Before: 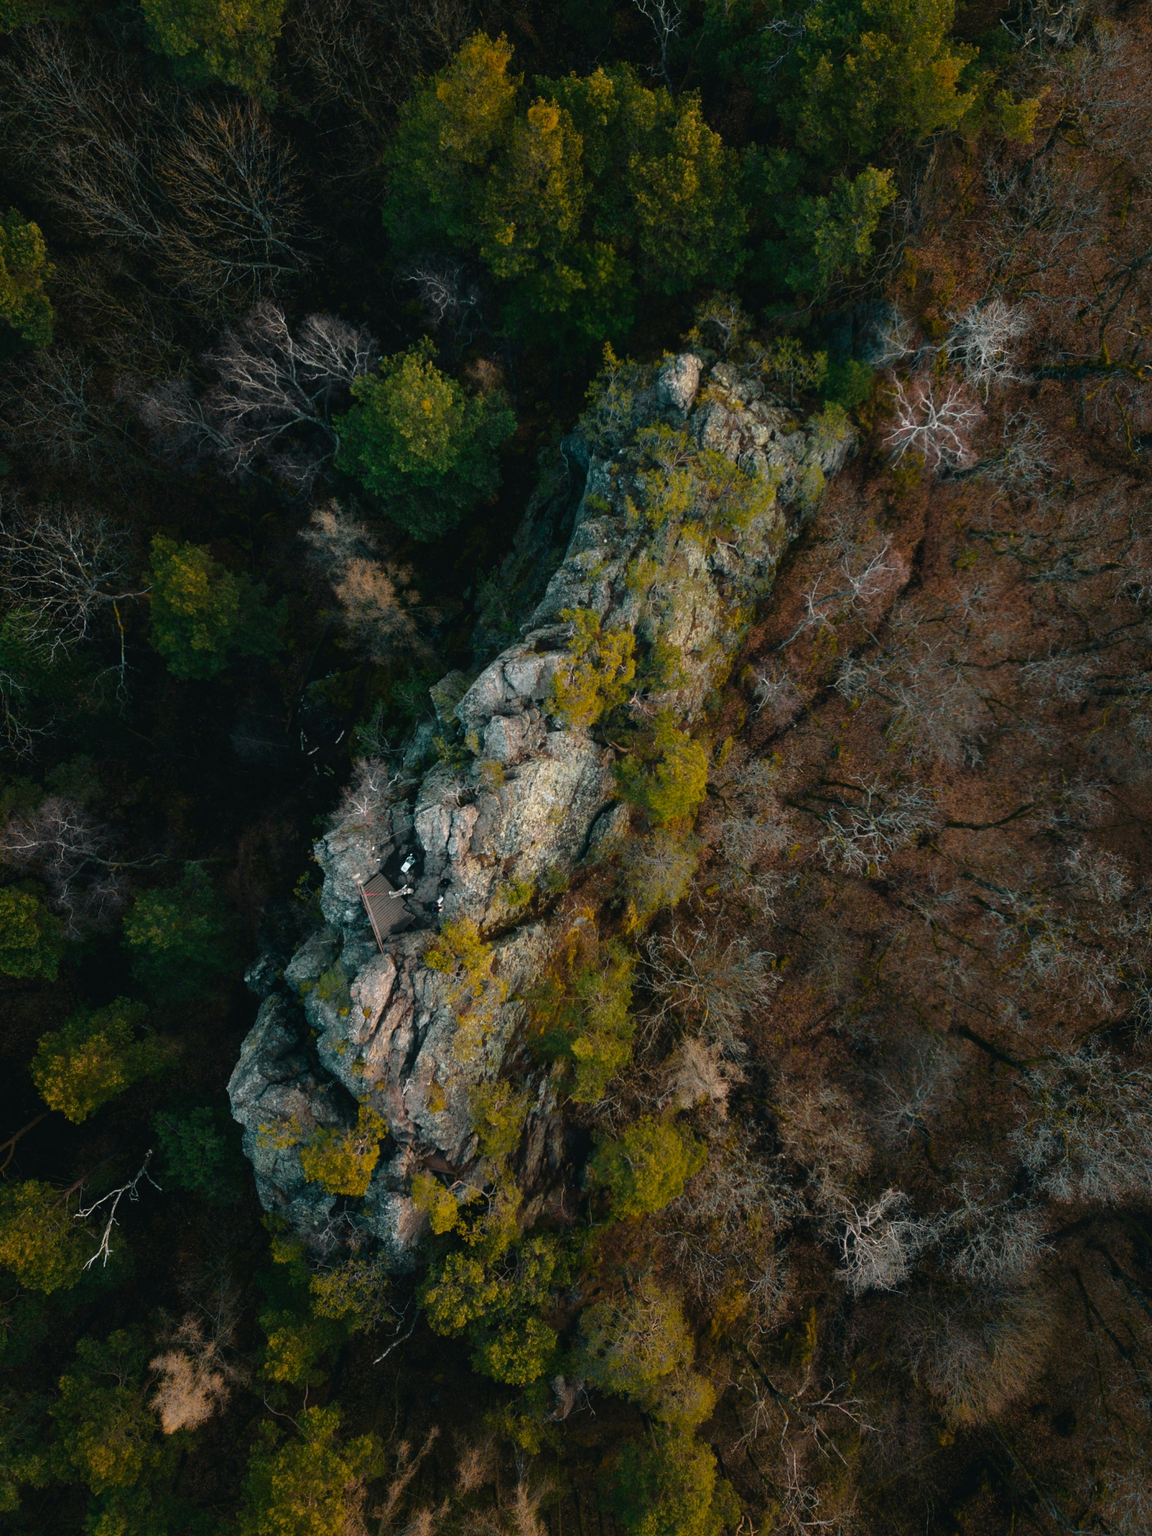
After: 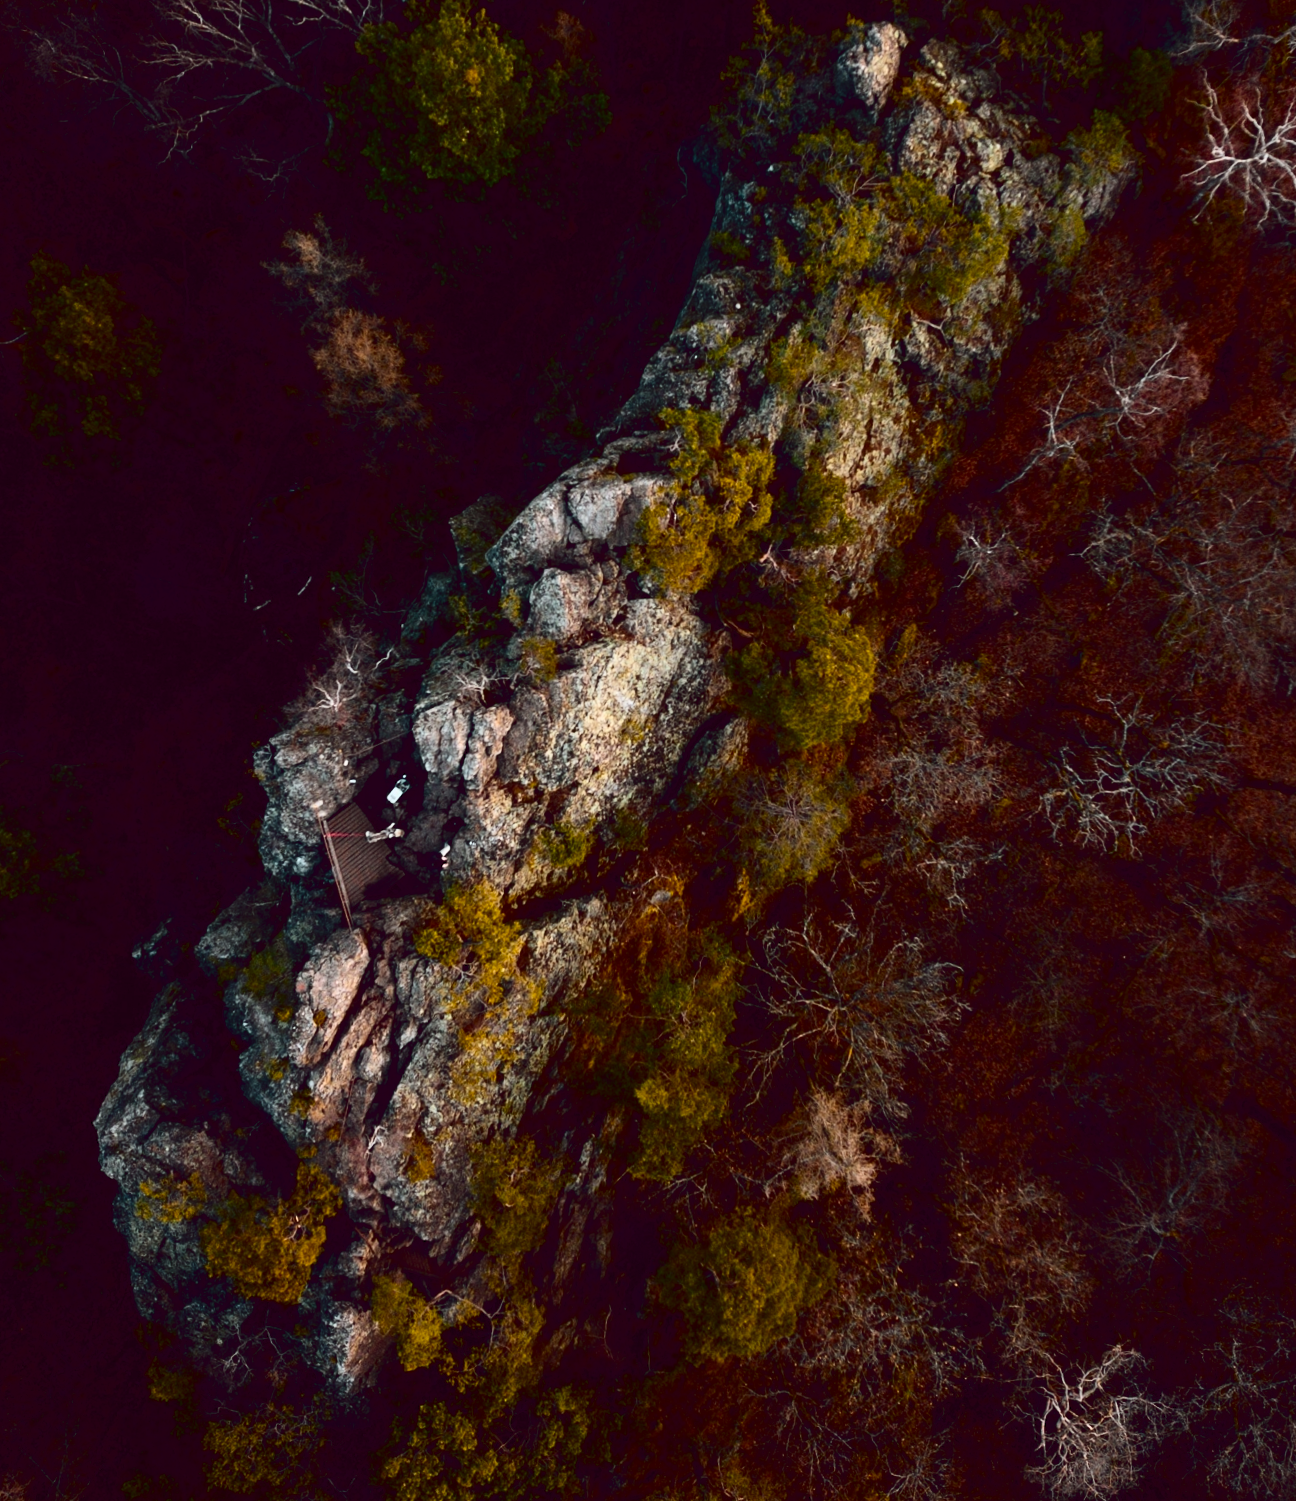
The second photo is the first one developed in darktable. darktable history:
contrast brightness saturation: contrast 0.323, brightness -0.066, saturation 0.17
crop and rotate: angle -3.61°, left 9.767%, top 20.41%, right 12.282%, bottom 11.926%
color balance rgb: power › luminance -3.514%, power › chroma 0.584%, power › hue 43.16°, global offset › chroma 0.285%, global offset › hue 318.84°, perceptual saturation grading › global saturation -2.393%, perceptual saturation grading › highlights -8.007%, perceptual saturation grading › mid-tones 8.268%, perceptual saturation grading › shadows 5.191%, global vibrance 20%
